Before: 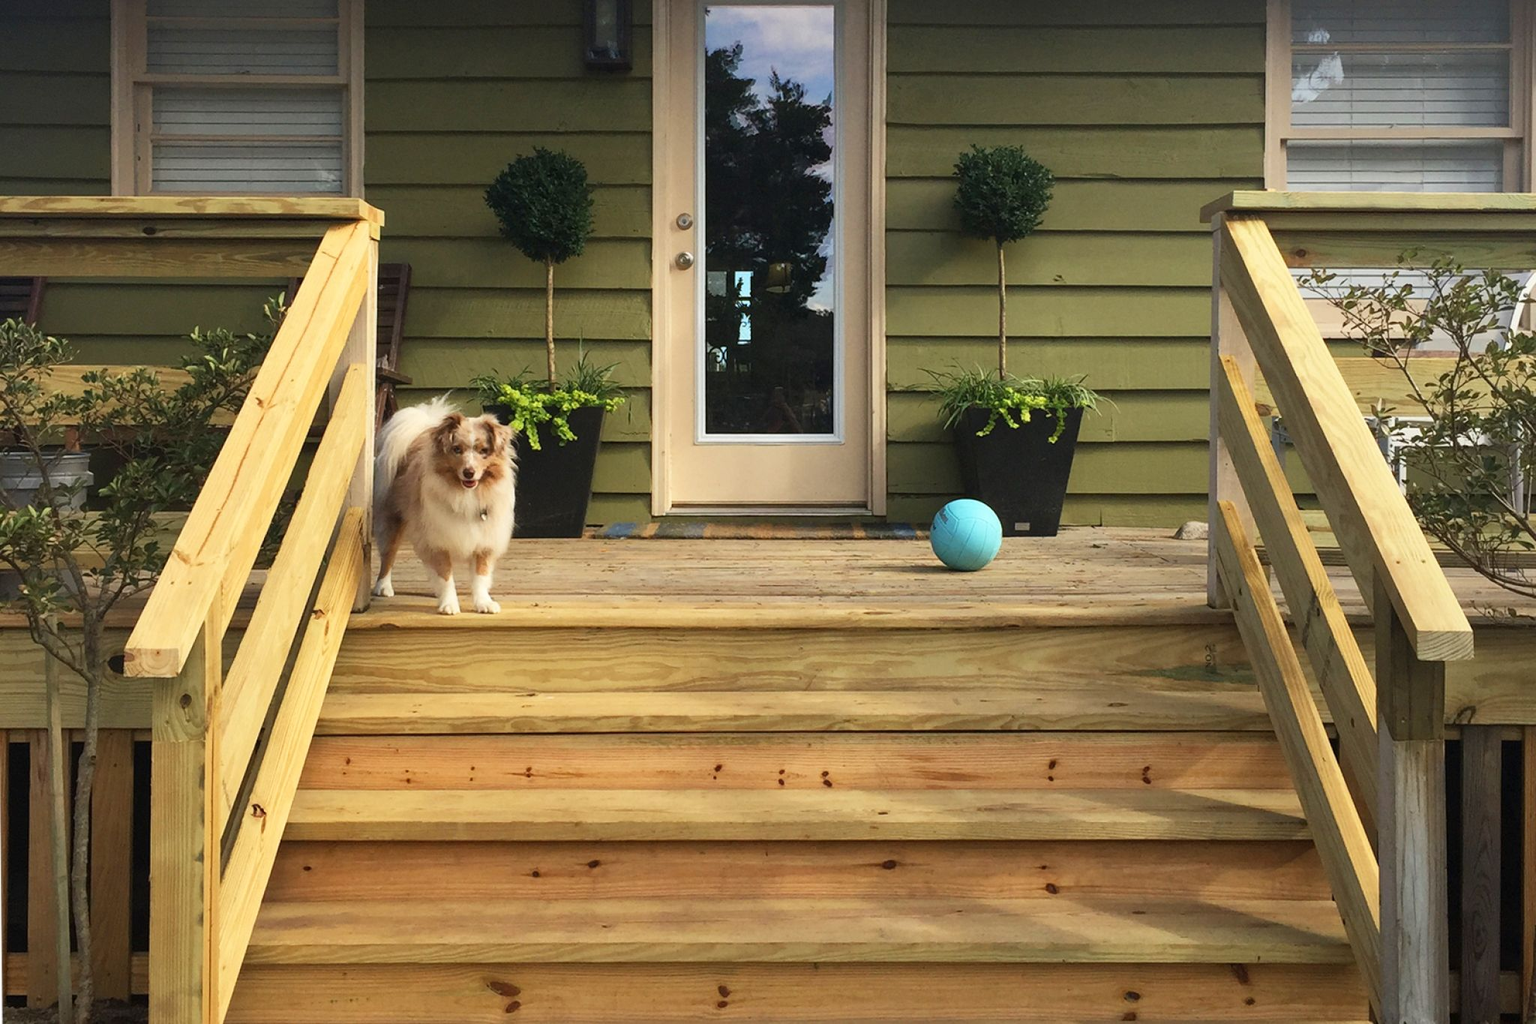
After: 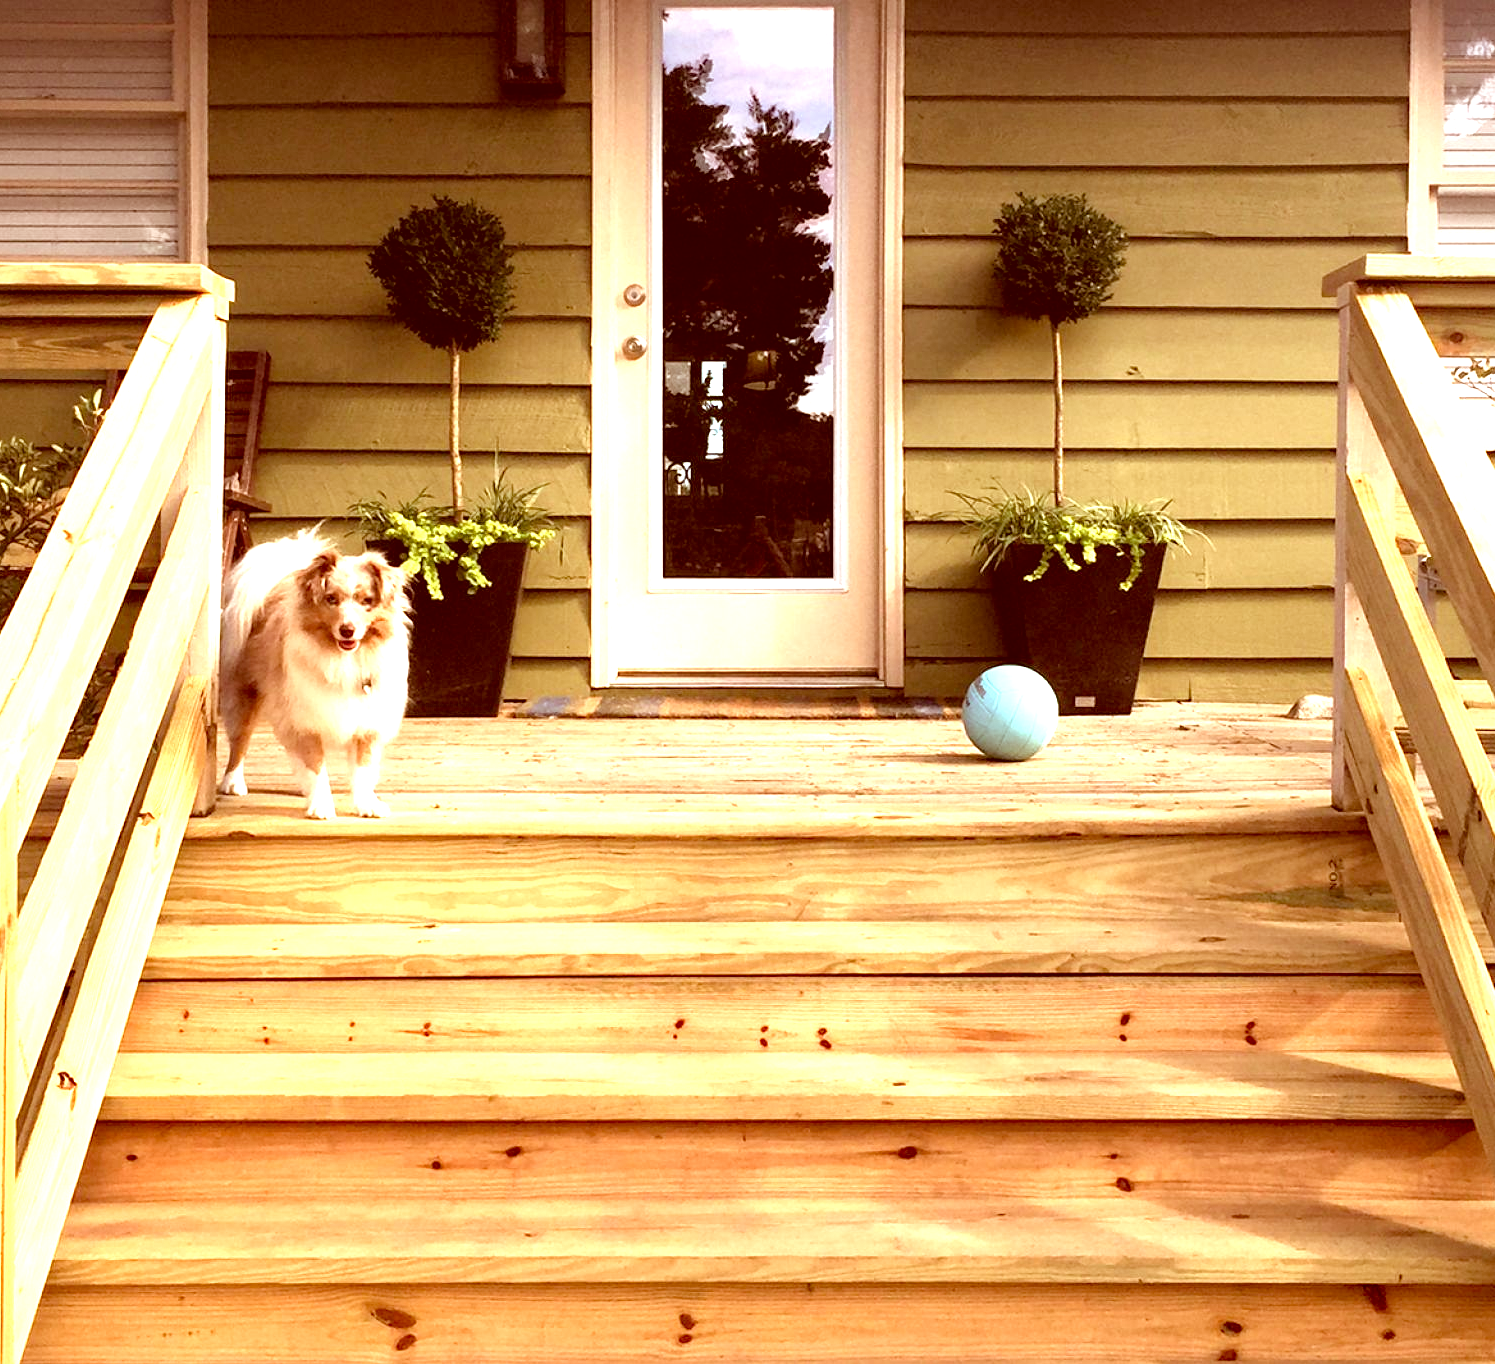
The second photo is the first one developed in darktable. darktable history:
color correction: highlights a* 9.03, highlights b* 8.77, shadows a* 39.27, shadows b* 39.65, saturation 0.807
crop: left 13.604%, top 0%, right 13.369%
exposure: black level correction 0.008, exposure 0.983 EV, compensate highlight preservation false
tone equalizer: -8 EV -0.455 EV, -7 EV -0.393 EV, -6 EV -0.364 EV, -5 EV -0.203 EV, -3 EV 0.219 EV, -2 EV 0.338 EV, -1 EV 0.386 EV, +0 EV 0.431 EV
